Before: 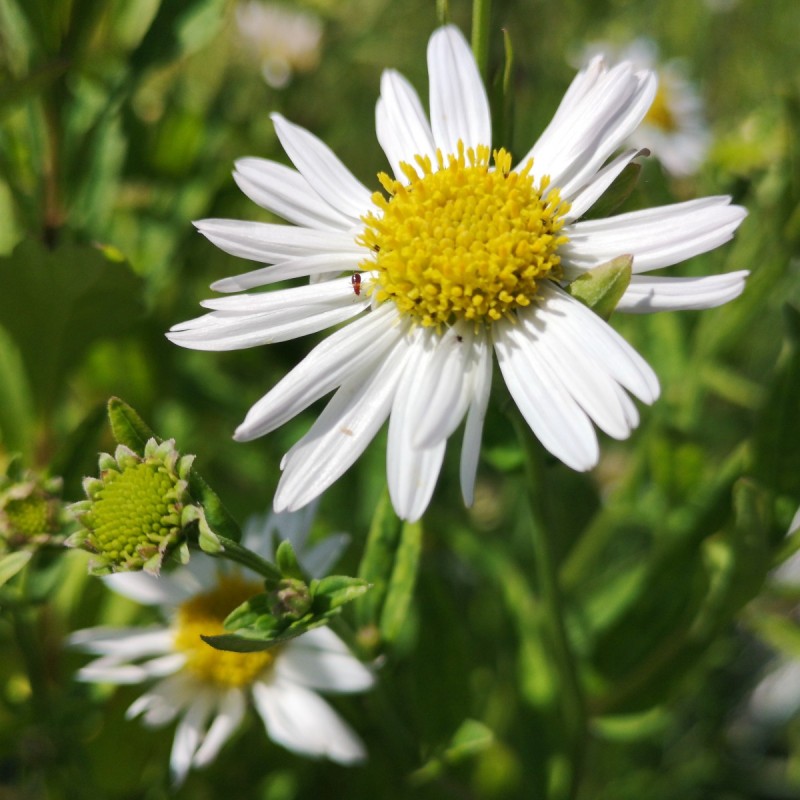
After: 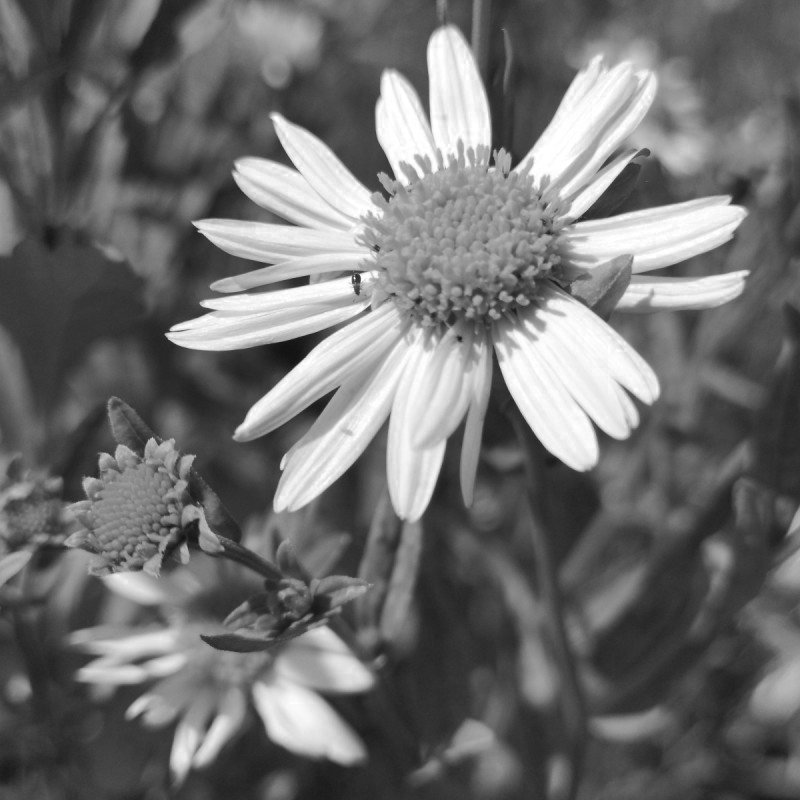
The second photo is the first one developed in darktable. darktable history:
color zones: curves: ch0 [(0, 0.613) (0.01, 0.613) (0.245, 0.448) (0.498, 0.529) (0.642, 0.665) (0.879, 0.777) (0.99, 0.613)]; ch1 [(0, 0) (0.143, 0) (0.286, 0) (0.429, 0) (0.571, 0) (0.714, 0) (0.857, 0)]
shadows and highlights: shadows 60.18, highlights color adjustment 78.78%, soften with gaussian
